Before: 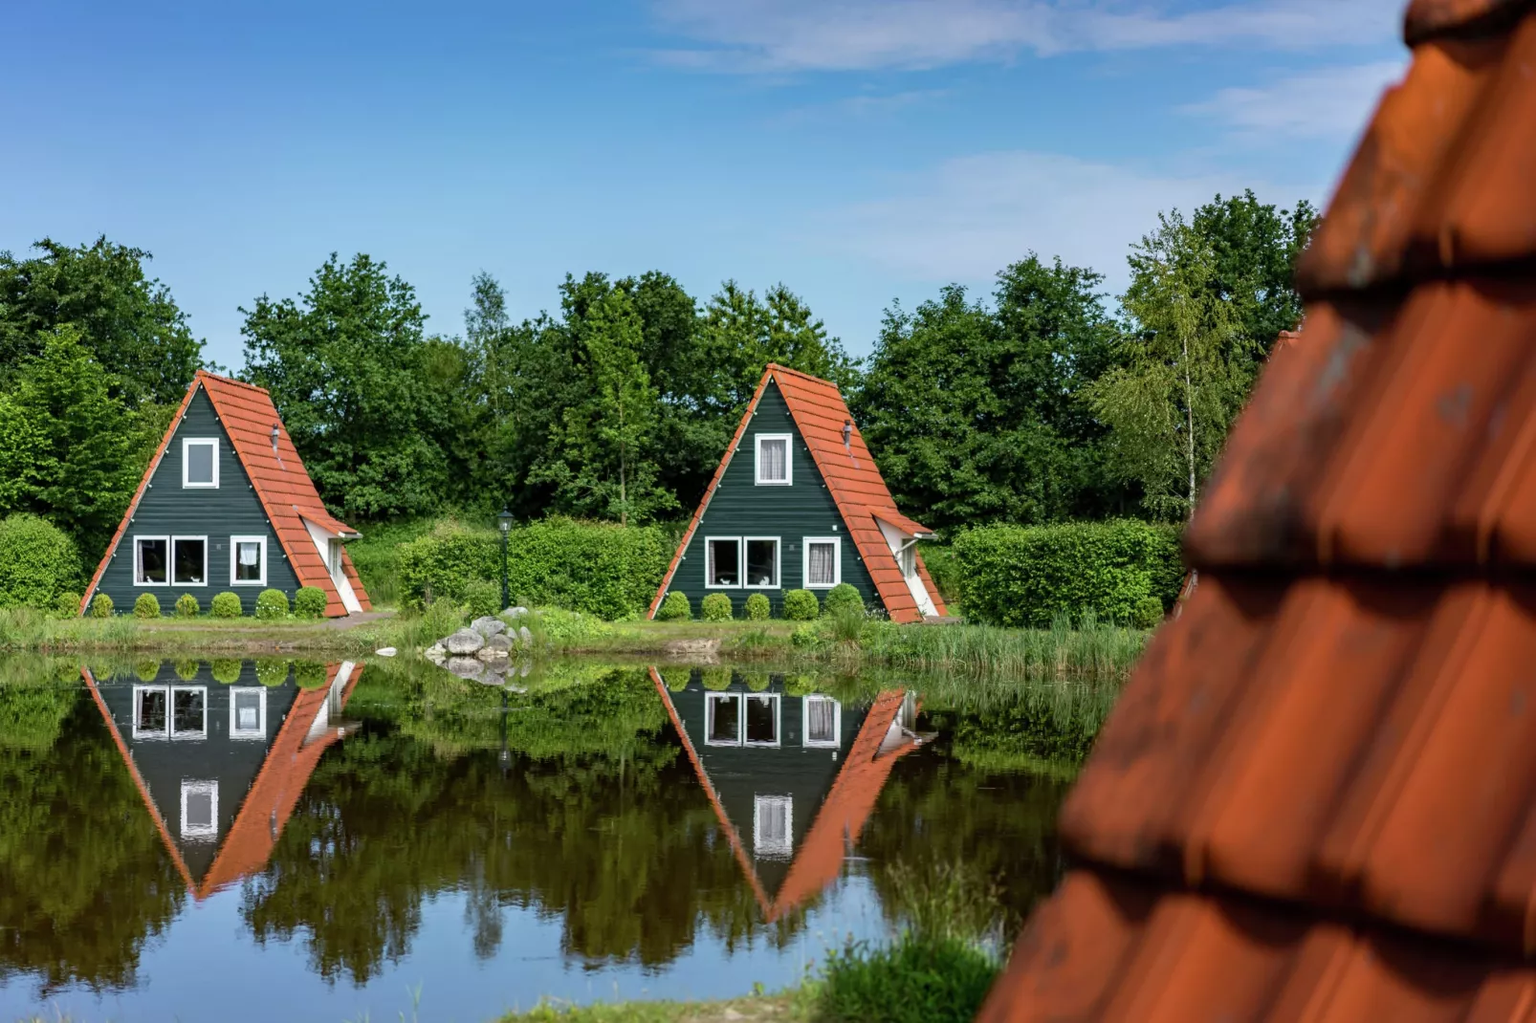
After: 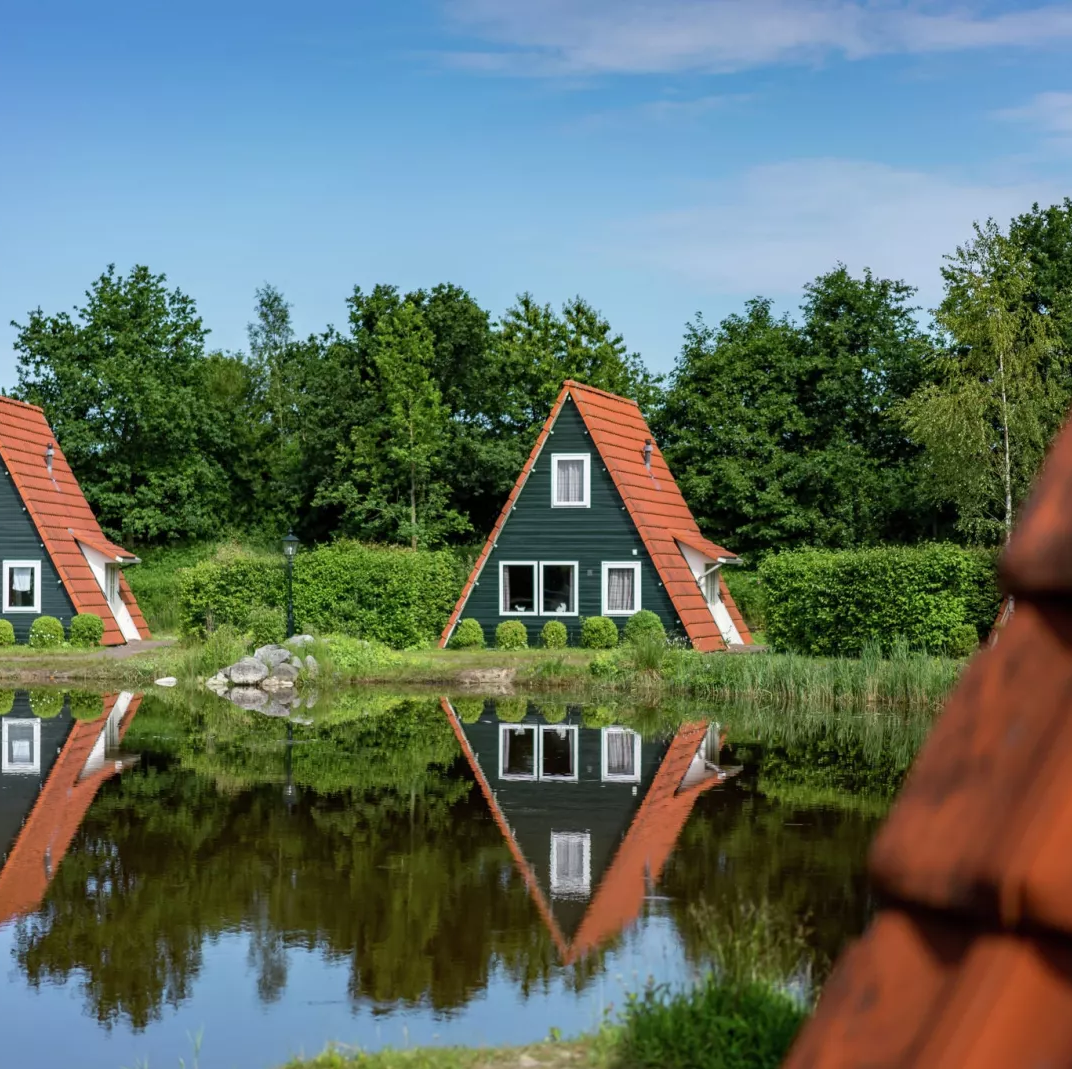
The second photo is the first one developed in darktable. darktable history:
crop and rotate: left 14.898%, right 18.335%
